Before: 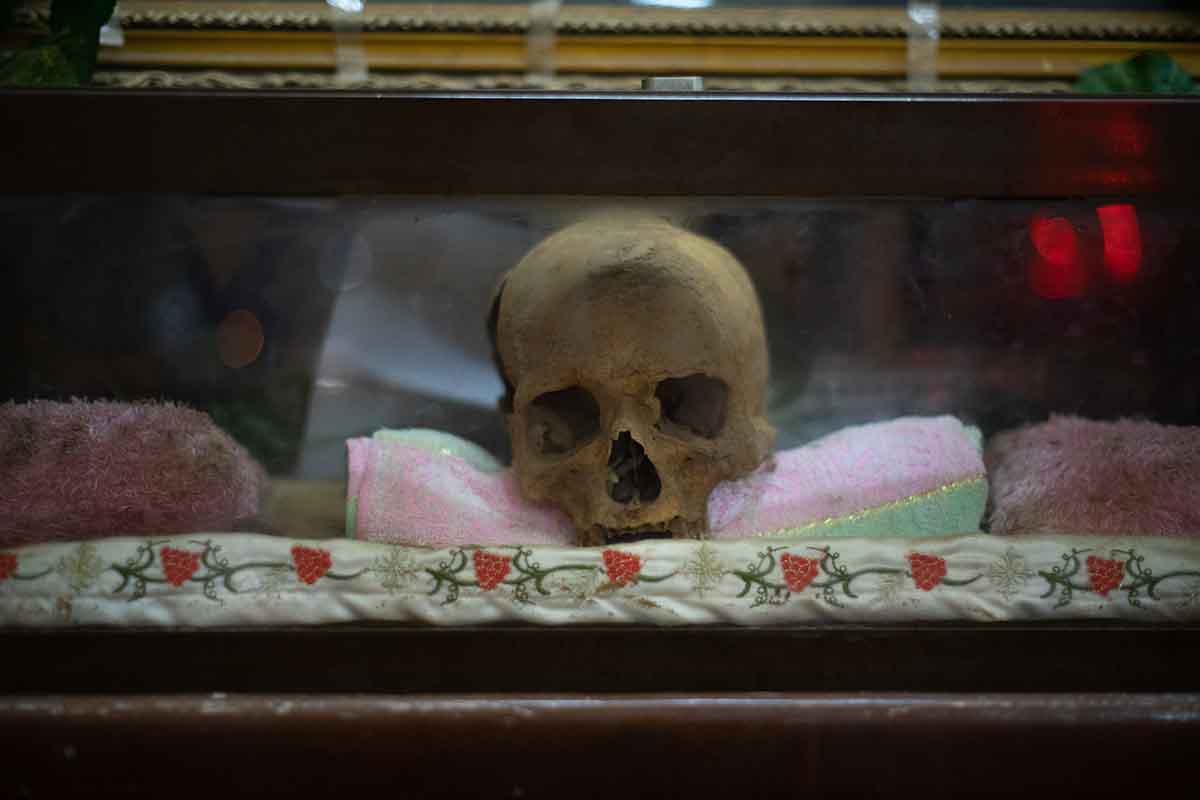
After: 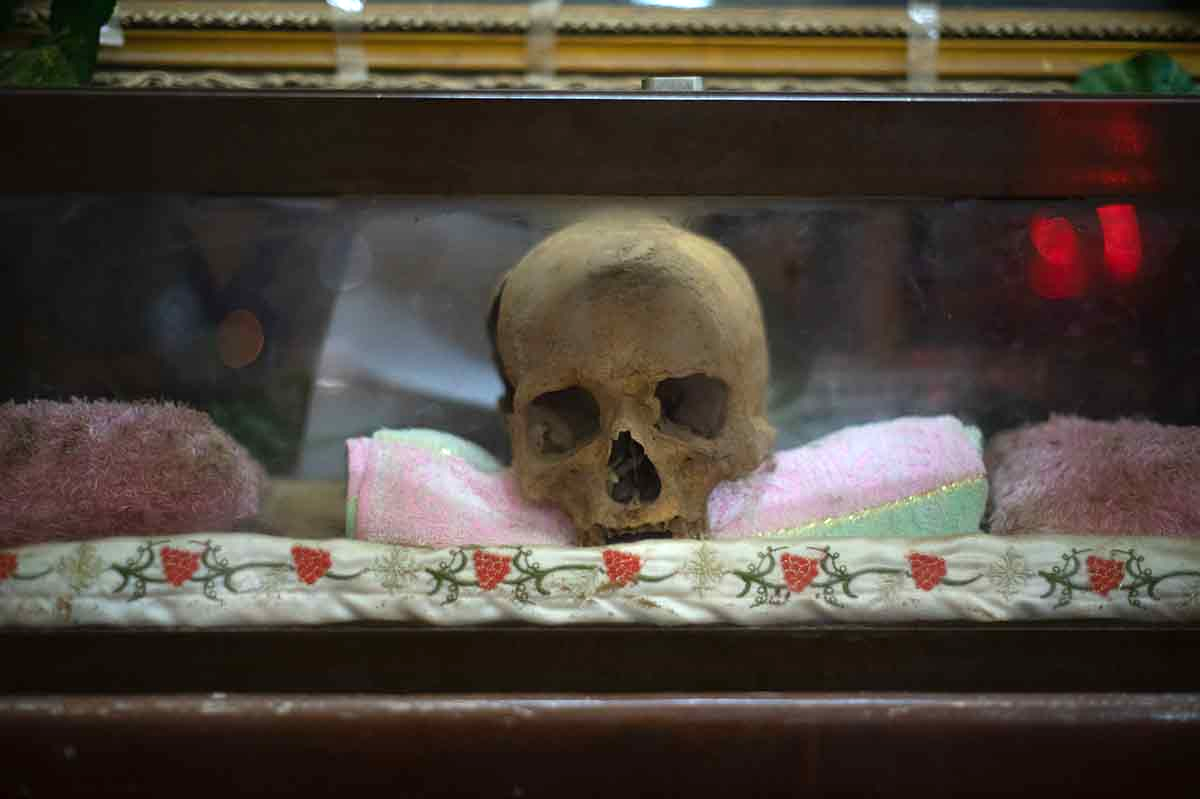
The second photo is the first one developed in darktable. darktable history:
crop: bottom 0.054%
exposure: black level correction 0, exposure 0.594 EV, compensate highlight preservation false
